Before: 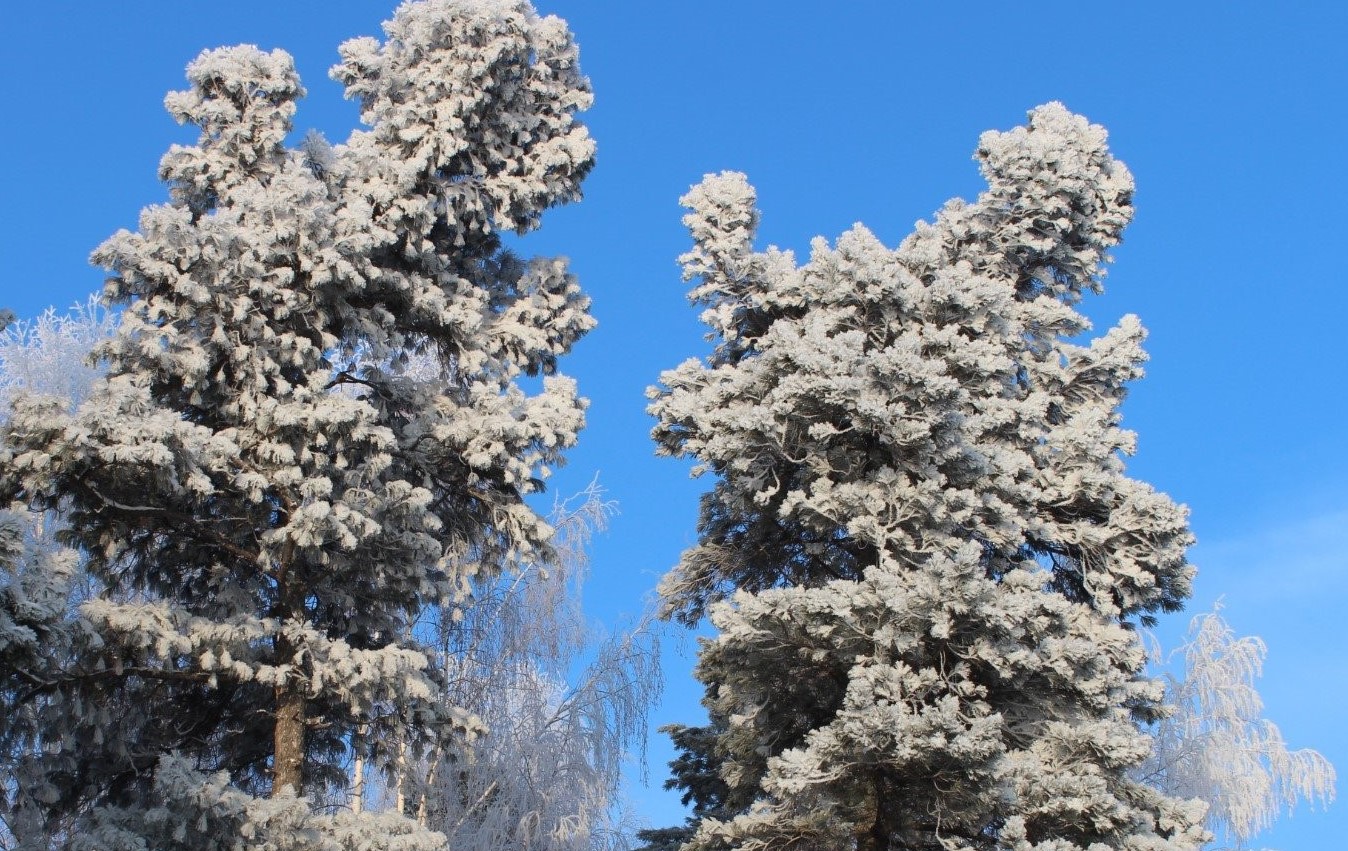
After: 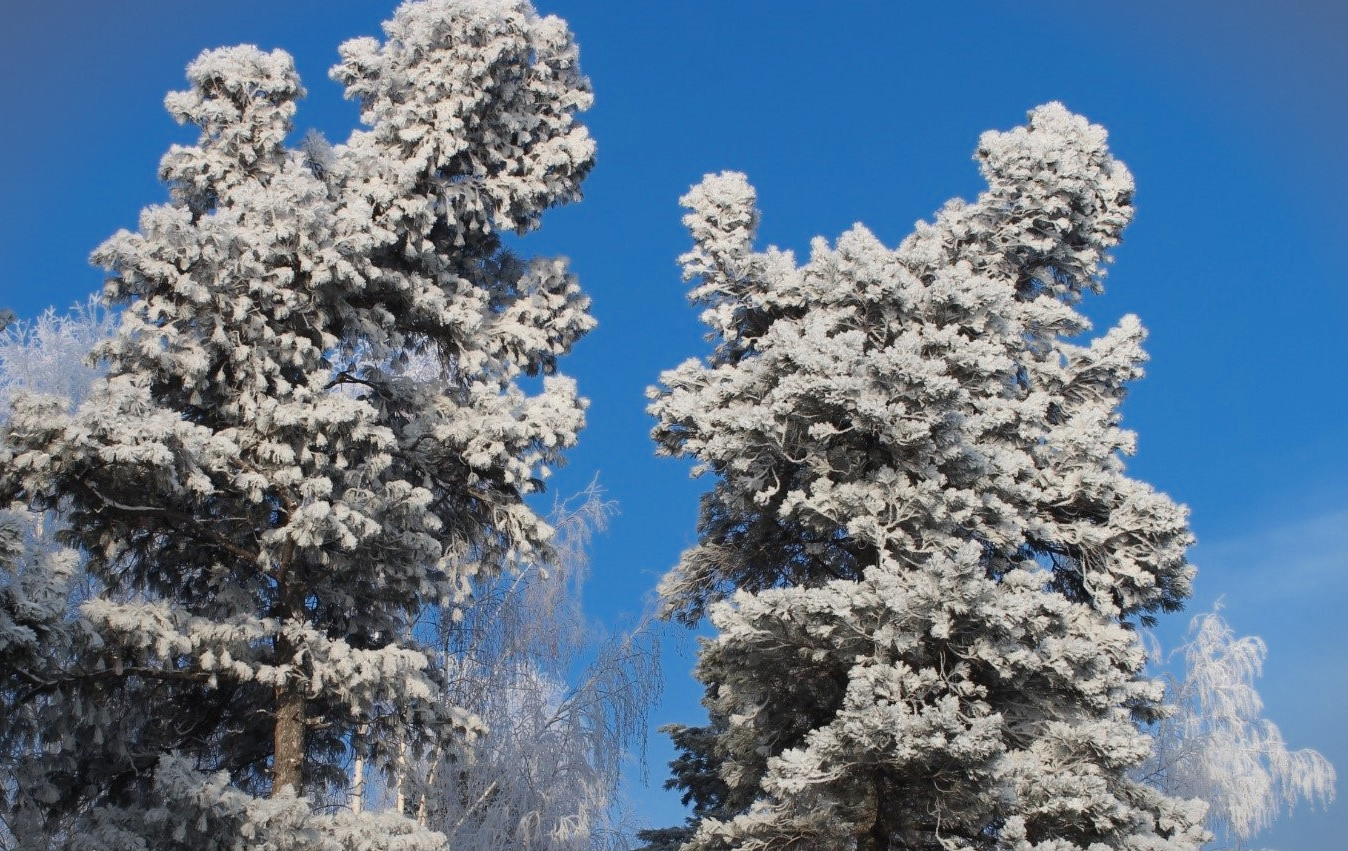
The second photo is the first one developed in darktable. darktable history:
color zones: curves: ch0 [(0, 0.5) (0.125, 0.4) (0.25, 0.5) (0.375, 0.4) (0.5, 0.4) (0.625, 0.35) (0.75, 0.35) (0.875, 0.5)]; ch1 [(0, 0.35) (0.125, 0.45) (0.25, 0.35) (0.375, 0.35) (0.5, 0.35) (0.625, 0.35) (0.75, 0.45) (0.875, 0.35)]; ch2 [(0, 0.6) (0.125, 0.5) (0.25, 0.5) (0.375, 0.6) (0.5, 0.6) (0.625, 0.5) (0.75, 0.5) (0.875, 0.5)]
vignetting: fall-off start 100%, brightness -0.282, width/height ratio 1.31
